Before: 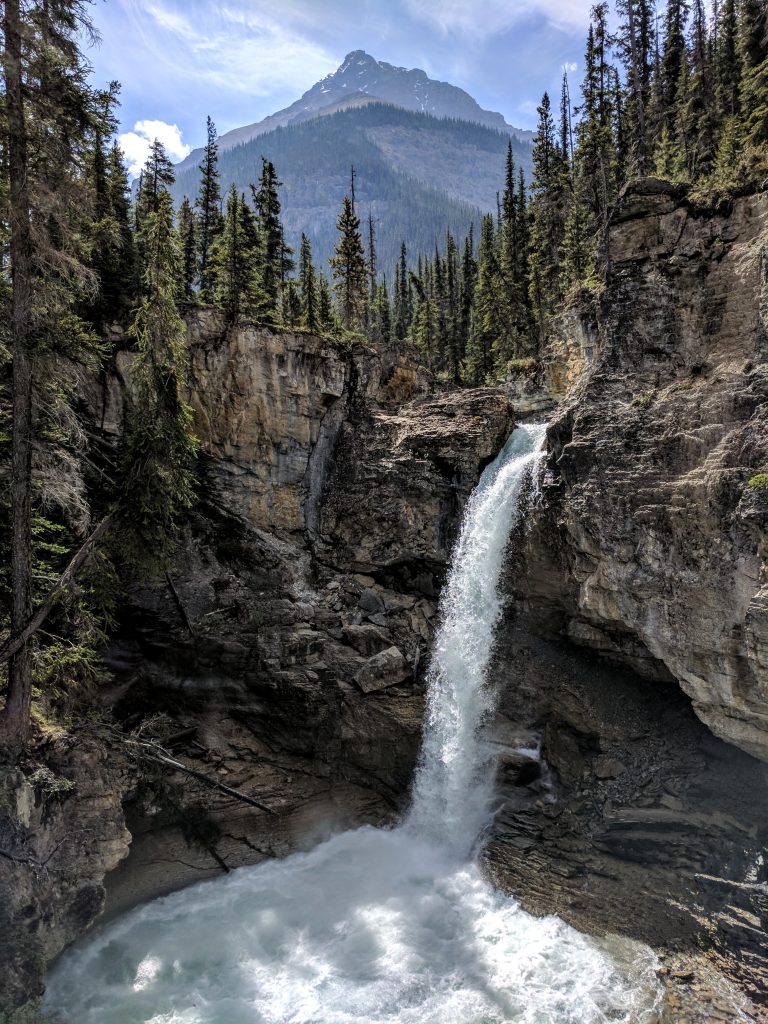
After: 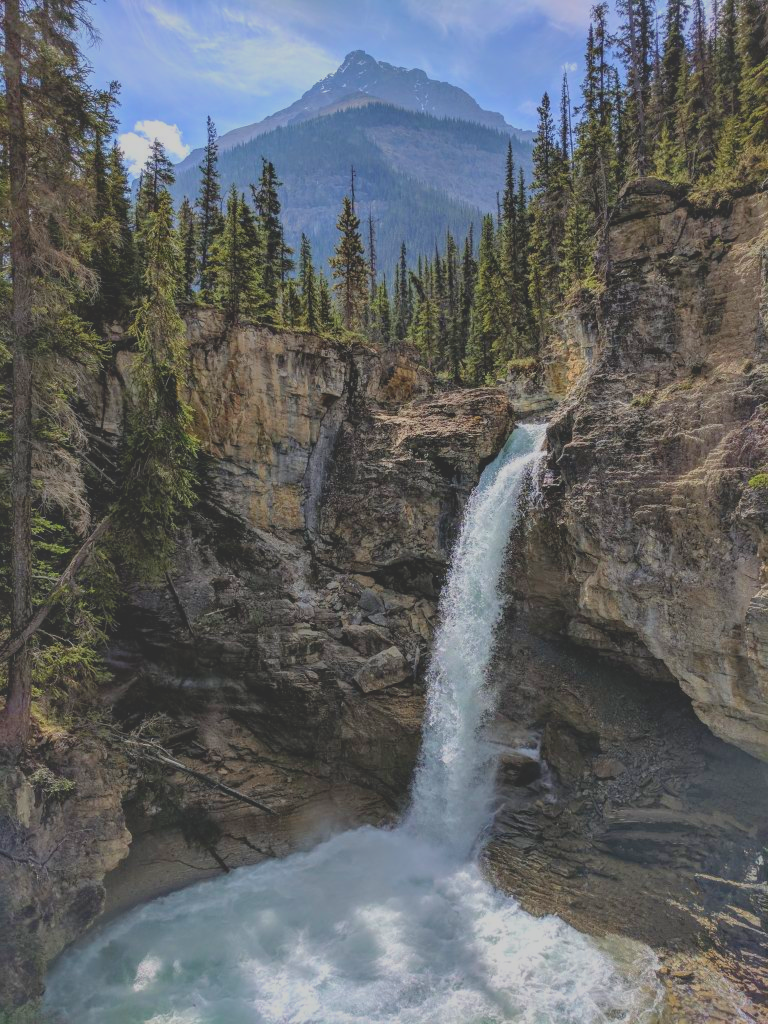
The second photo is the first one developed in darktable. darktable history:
exposure: compensate exposure bias true, compensate highlight preservation false
velvia: on, module defaults
contrast brightness saturation: contrast -0.28
shadows and highlights: on, module defaults
